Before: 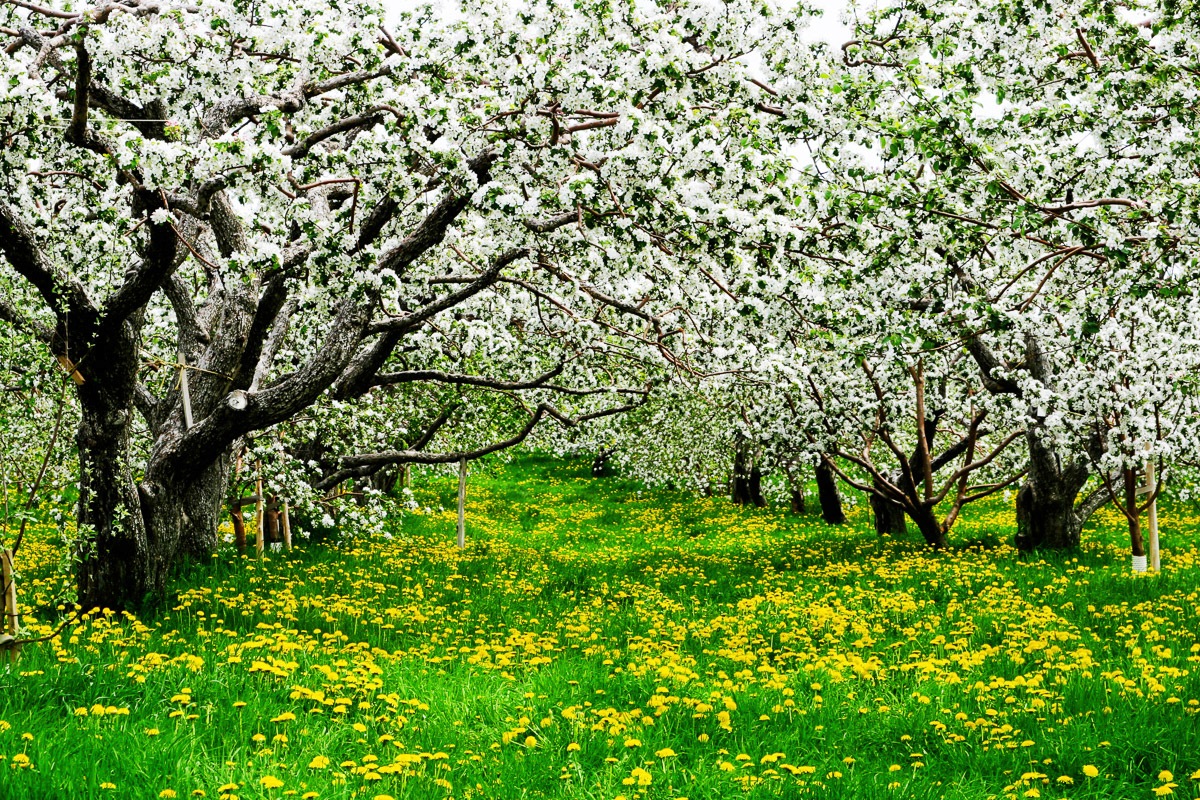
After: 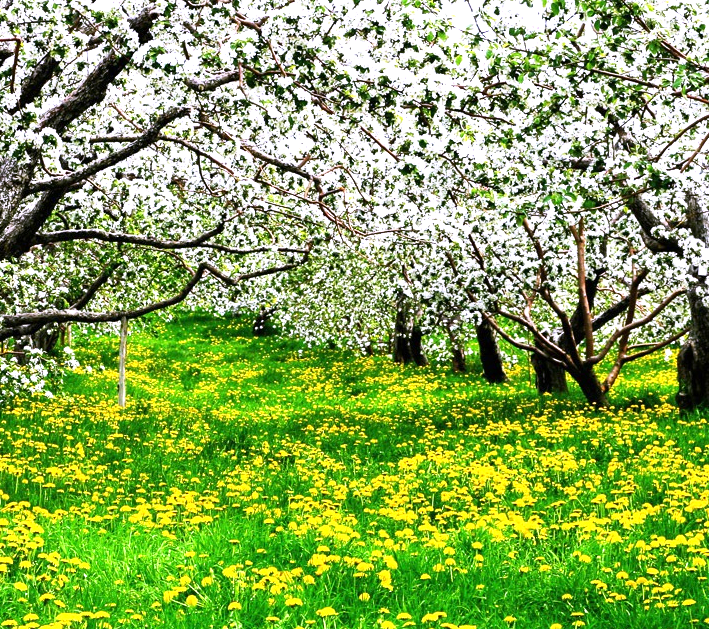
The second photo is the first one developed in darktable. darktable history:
crop and rotate: left 28.256%, top 17.734%, right 12.656%, bottom 3.573%
white balance: red 1.042, blue 1.17
exposure: exposure 0.6 EV, compensate highlight preservation false
